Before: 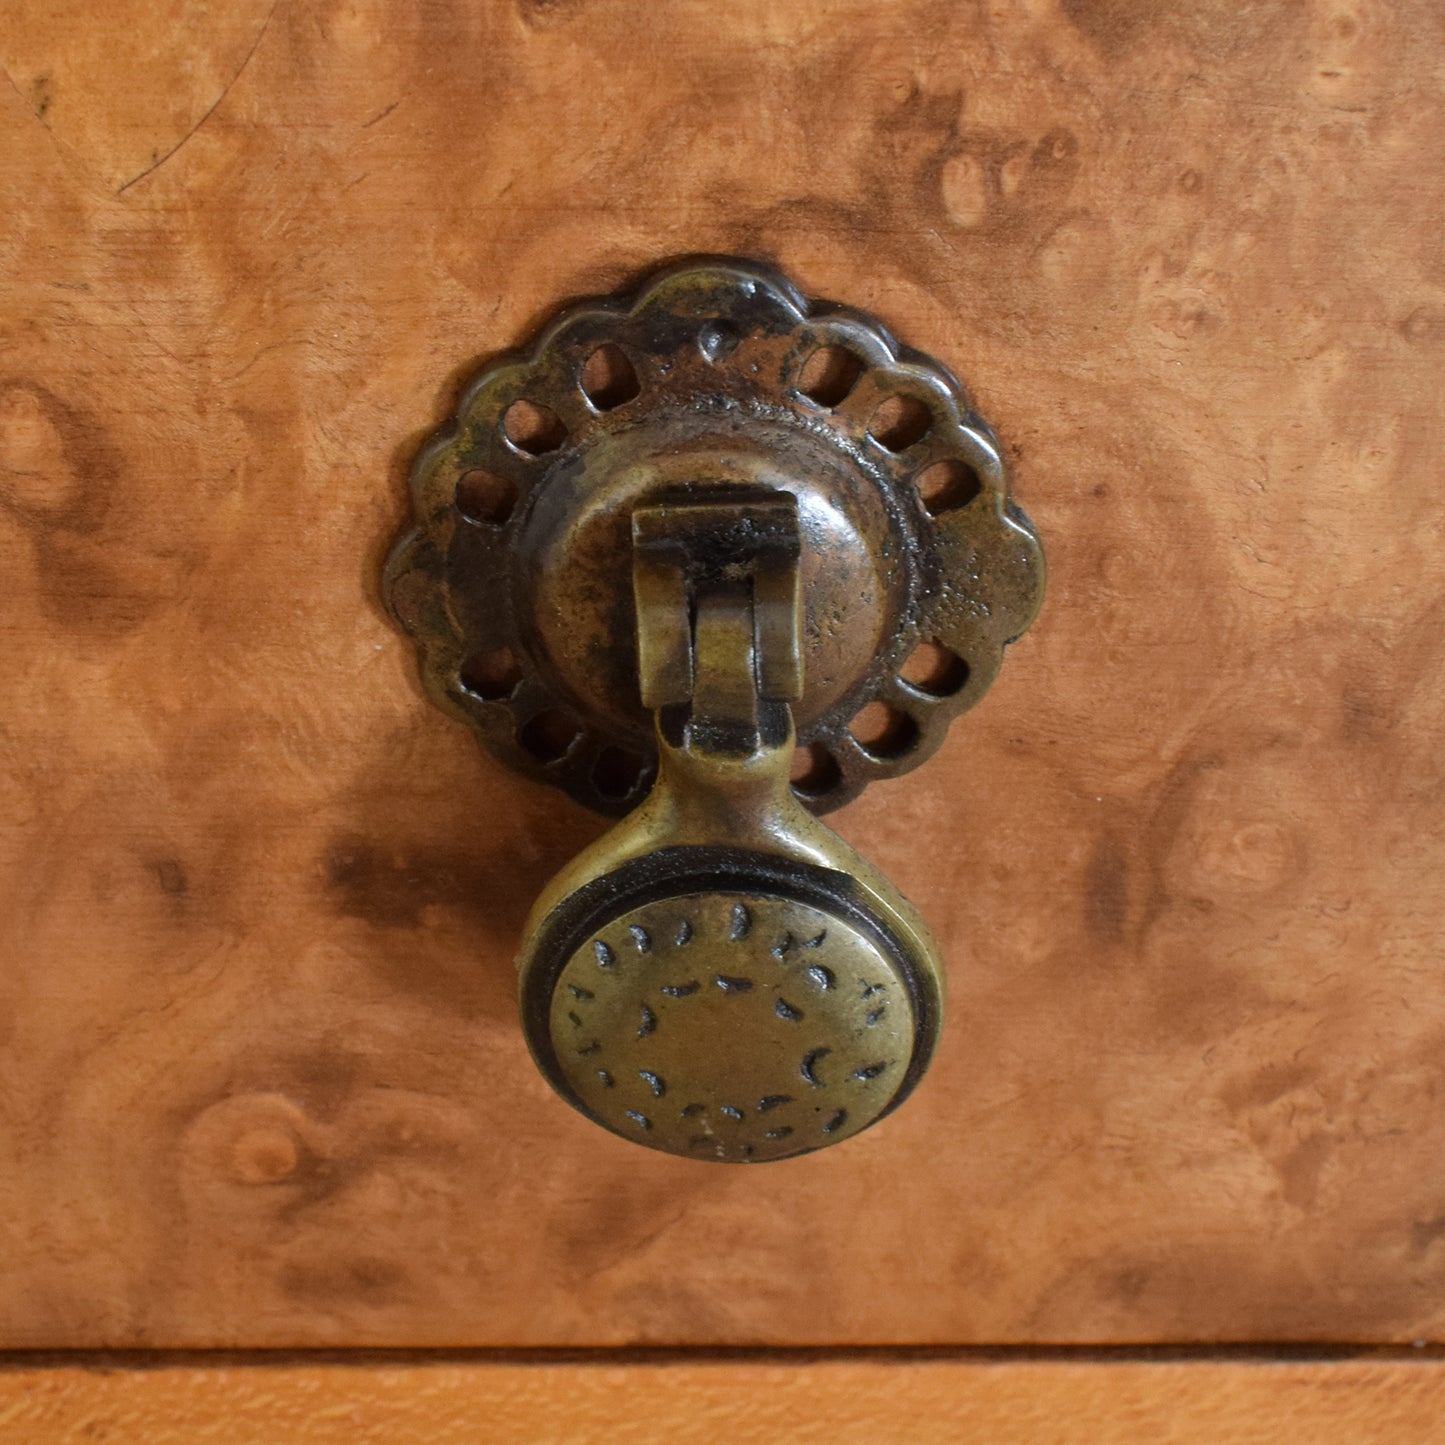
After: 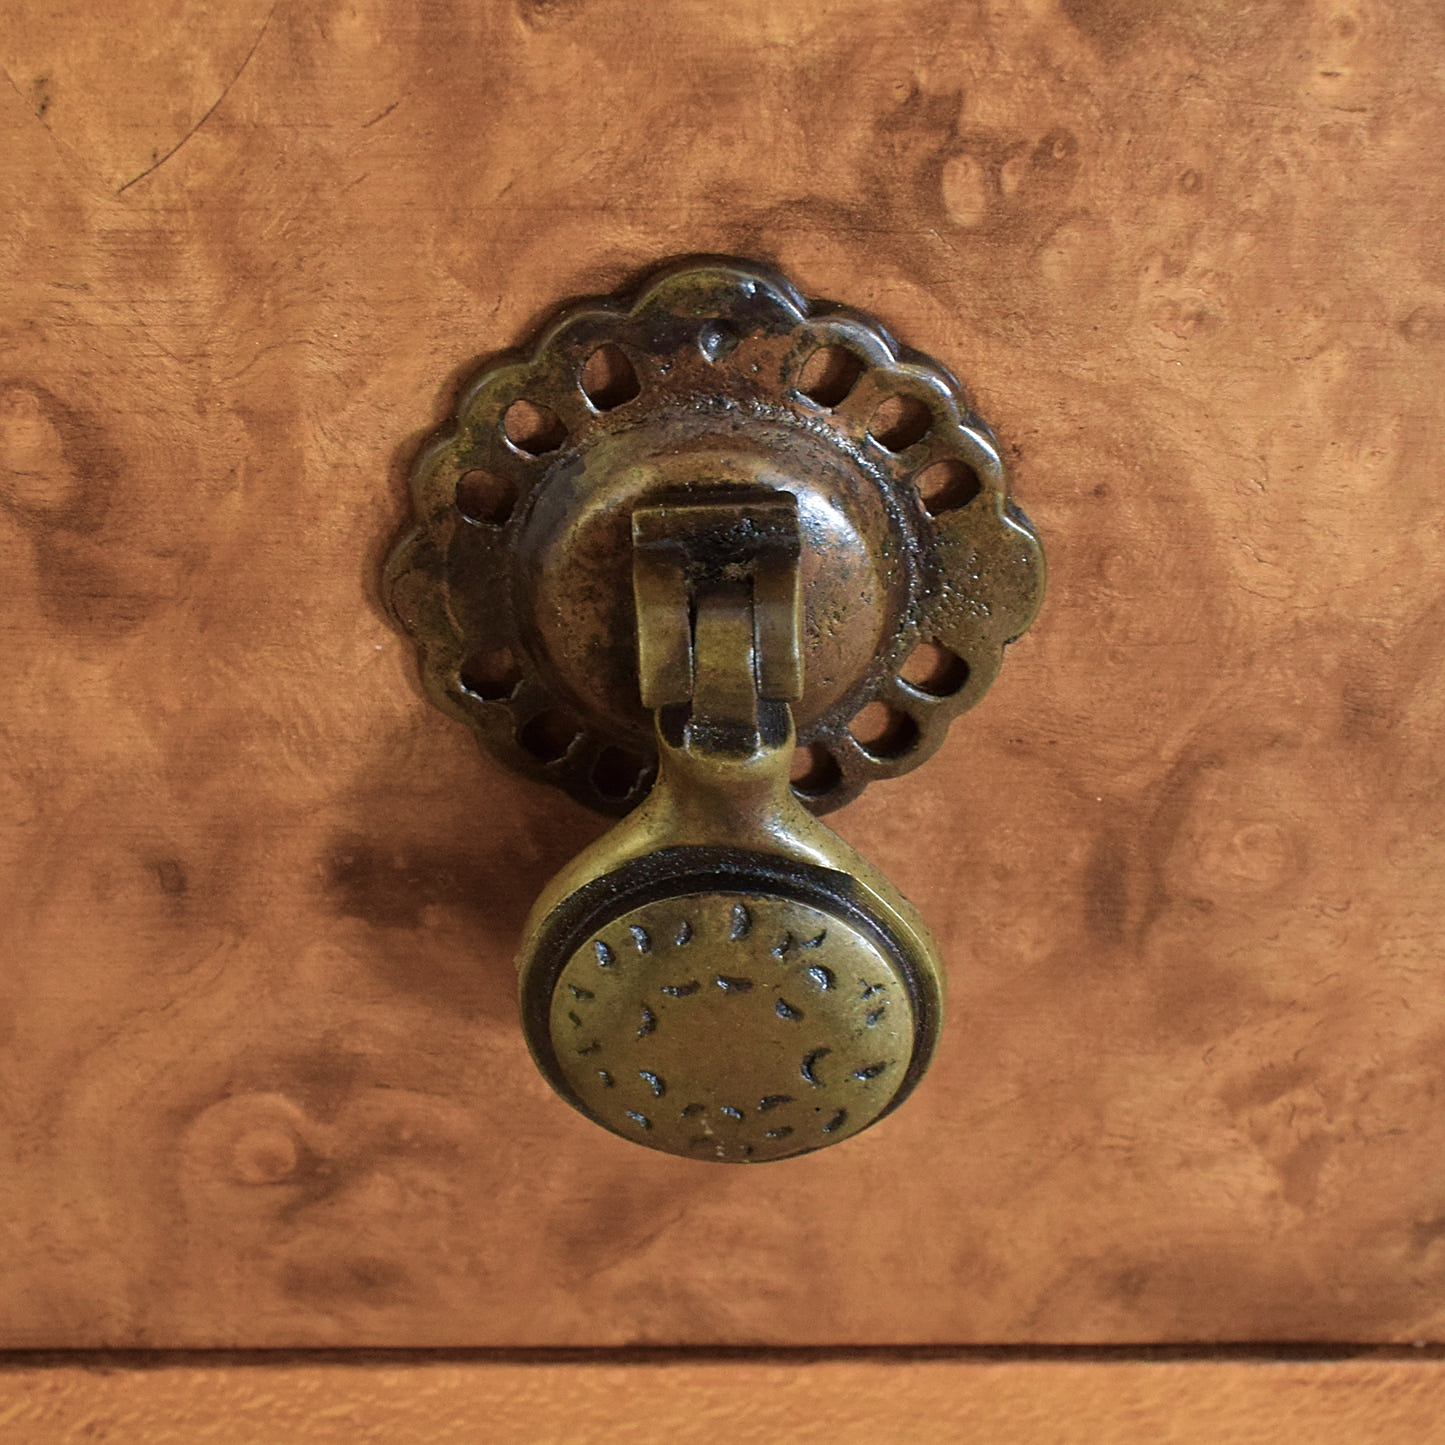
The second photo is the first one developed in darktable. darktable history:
velvia: strength 75%
sharpen: on, module defaults
color balance: input saturation 100.43%, contrast fulcrum 14.22%, output saturation 70.41%
